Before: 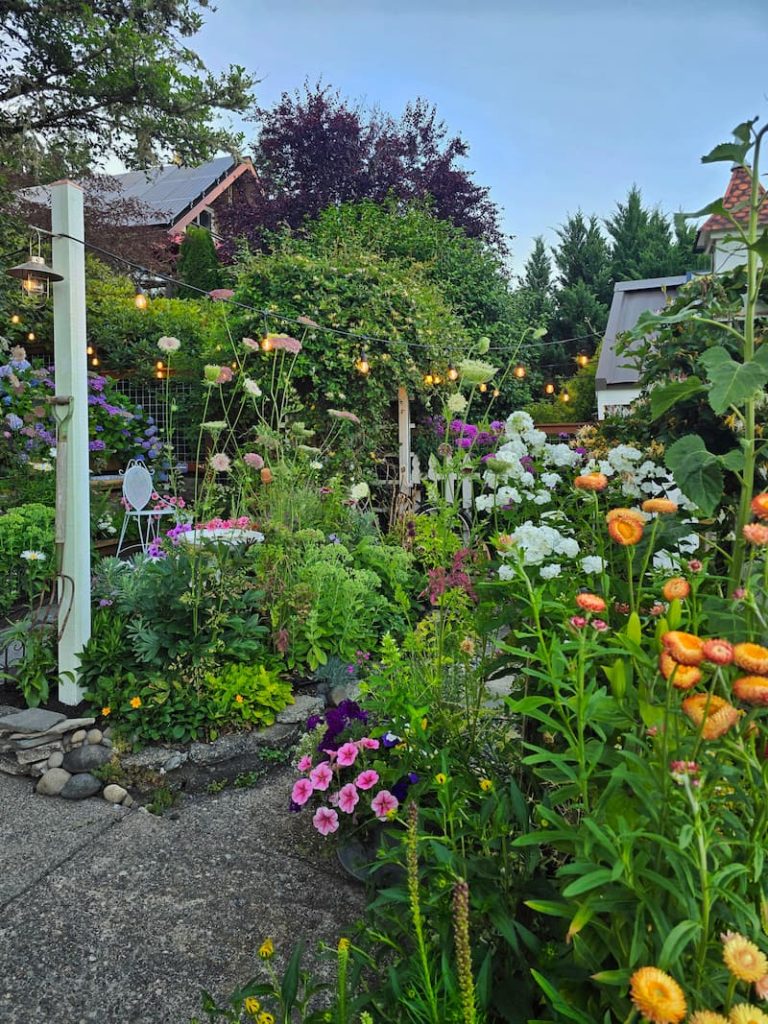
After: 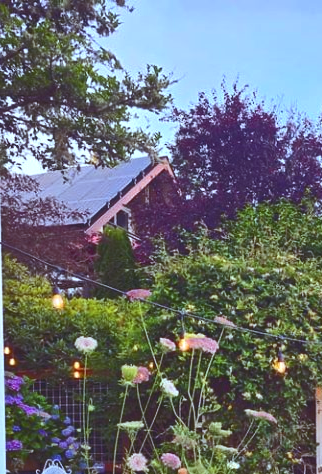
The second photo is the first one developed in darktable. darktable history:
tone curve: curves: ch0 [(0, 0.142) (0.384, 0.314) (0.752, 0.711) (0.991, 0.95)]; ch1 [(0.006, 0.129) (0.346, 0.384) (1, 1)]; ch2 [(0.003, 0.057) (0.261, 0.248) (1, 1)], color space Lab, independent channels
crop and rotate: left 10.817%, top 0.062%, right 47.194%, bottom 53.626%
color calibration: illuminant F (fluorescent), F source F9 (Cool White Deluxe 4150 K) – high CRI, x 0.374, y 0.373, temperature 4158.34 K
exposure: black level correction 0.001, exposure 0.5 EV, compensate exposure bias true, compensate highlight preservation false
rgb levels: mode RGB, independent channels, levels [[0, 0.474, 1], [0, 0.5, 1], [0, 0.5, 1]]
